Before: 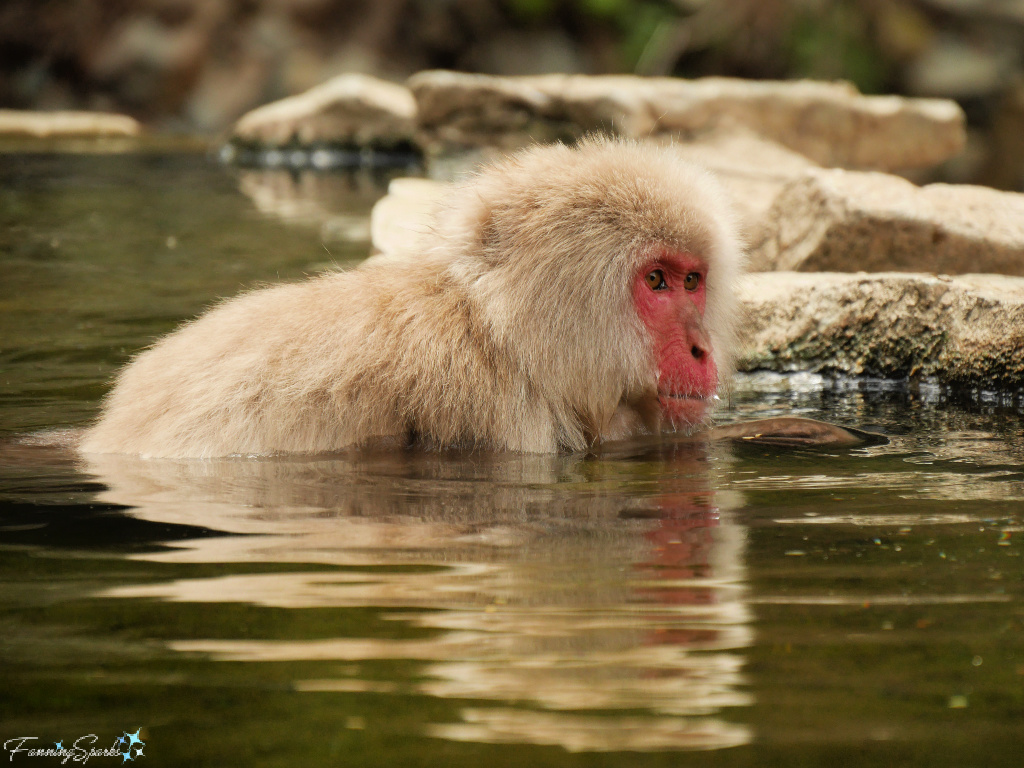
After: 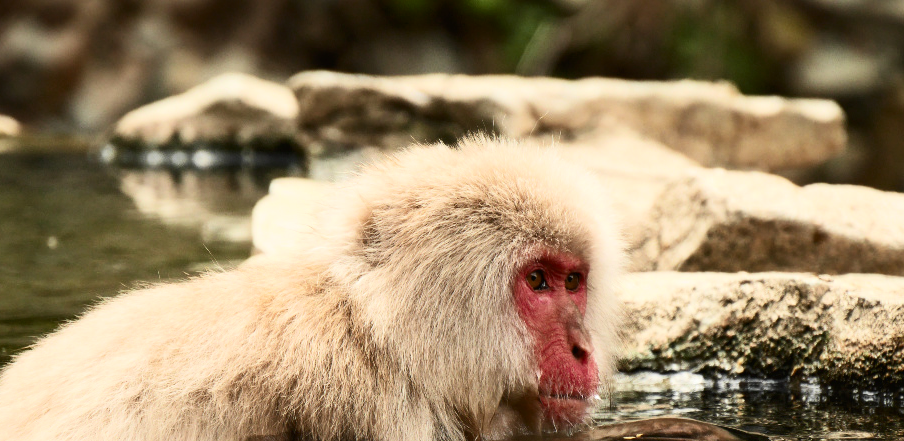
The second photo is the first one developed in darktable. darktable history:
tone equalizer: edges refinement/feathering 500, mask exposure compensation -1.57 EV, preserve details no
crop and rotate: left 11.655%, bottom 42.54%
contrast brightness saturation: contrast 0.382, brightness 0.104
